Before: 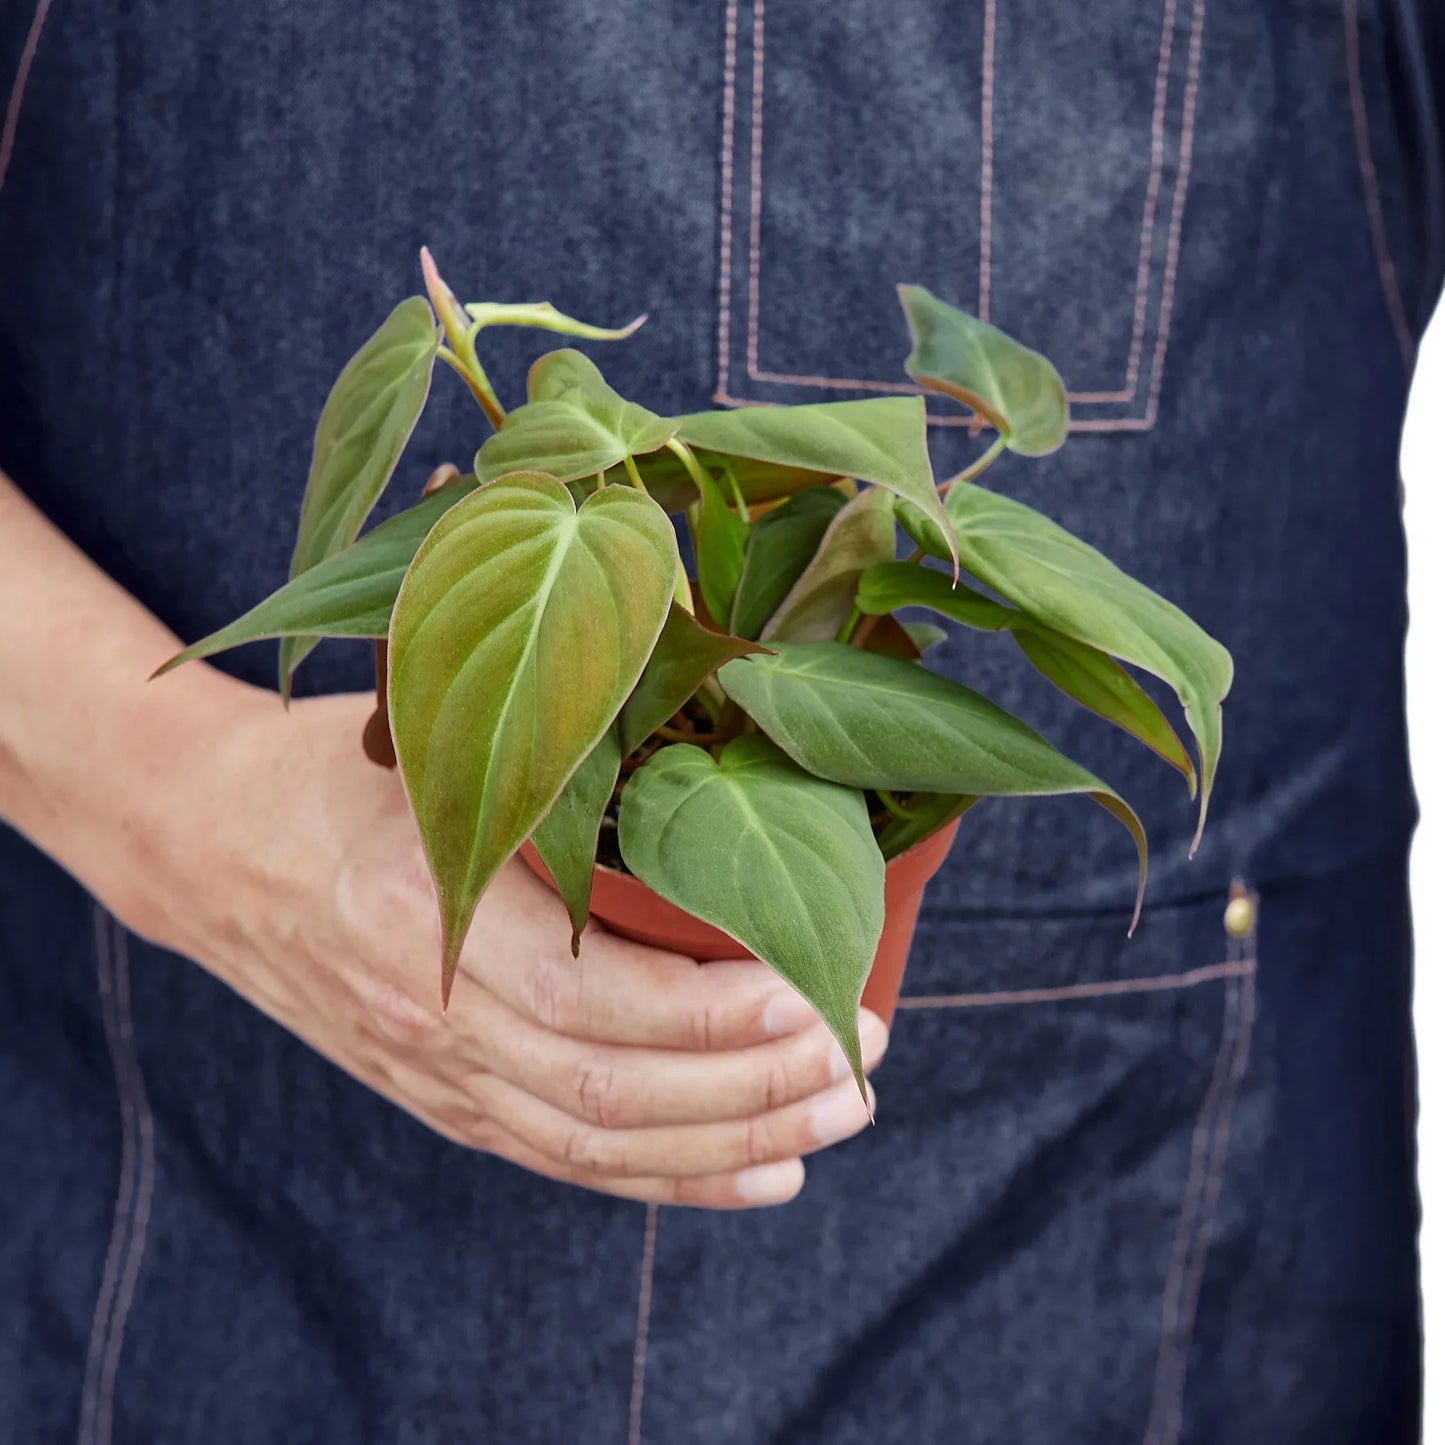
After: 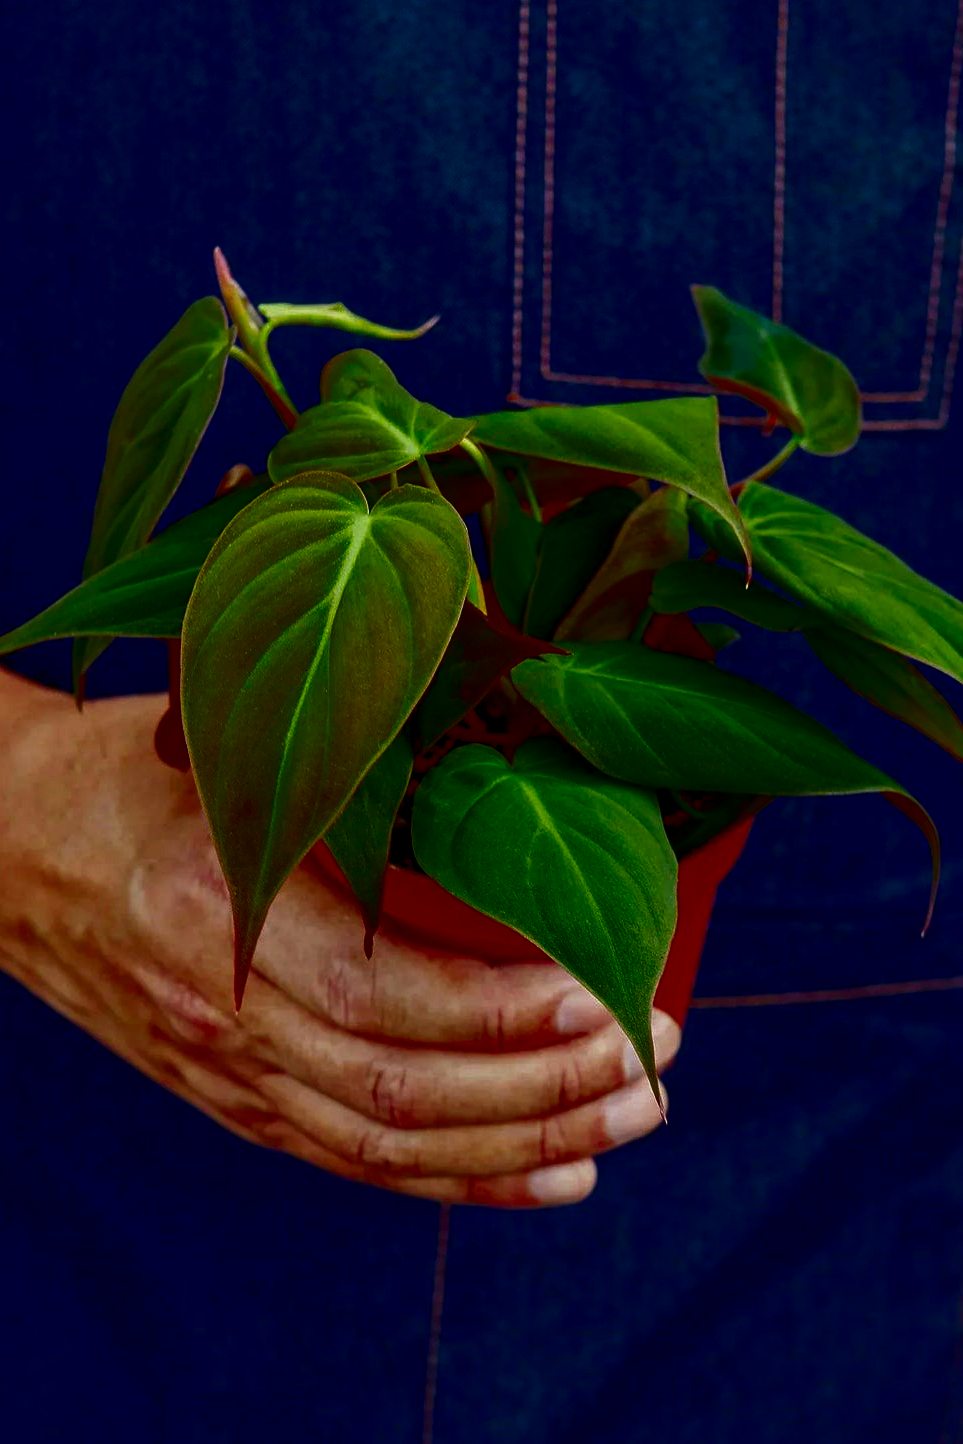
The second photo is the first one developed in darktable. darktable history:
contrast brightness saturation: brightness -1, saturation 1
crop and rotate: left 14.385%, right 18.948%
local contrast: on, module defaults
color correction: highlights a* -4.73, highlights b* 5.06, saturation 0.97
